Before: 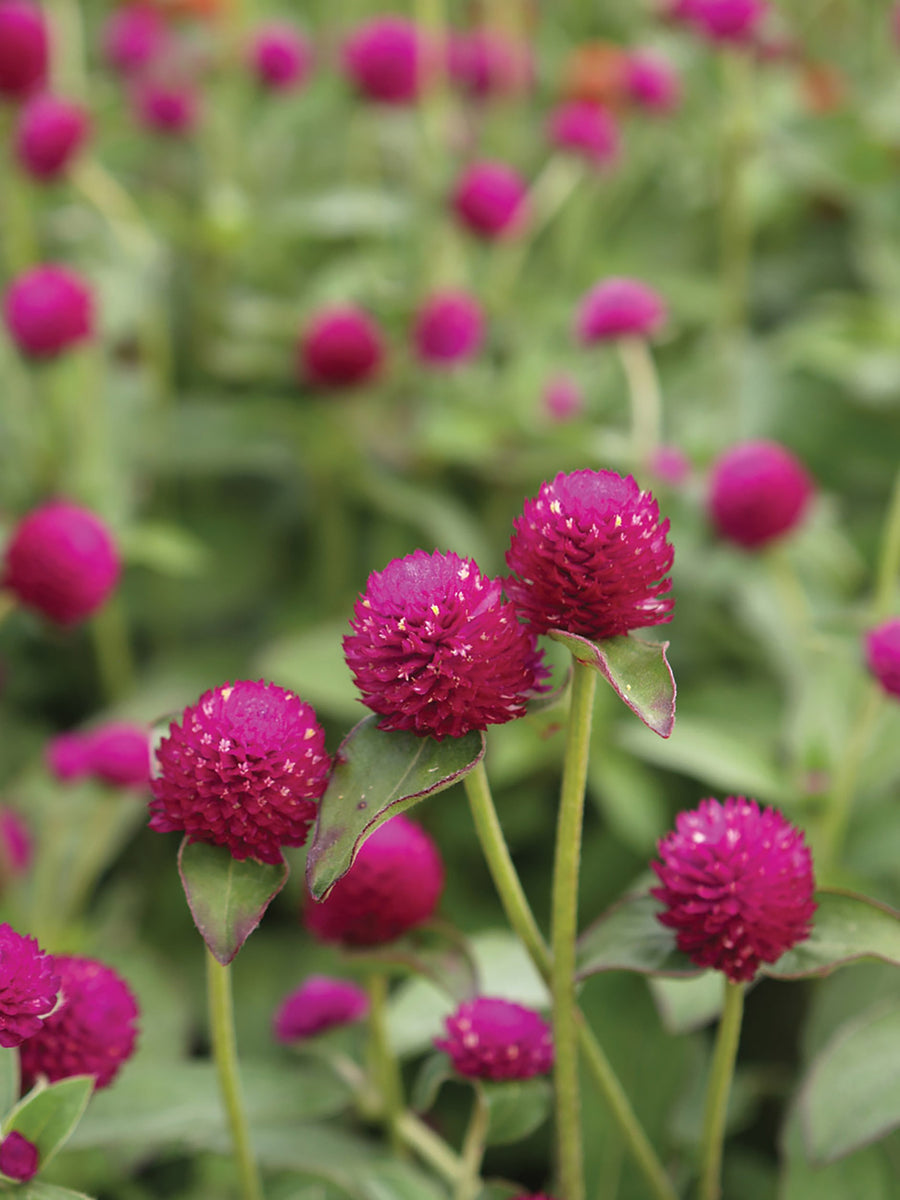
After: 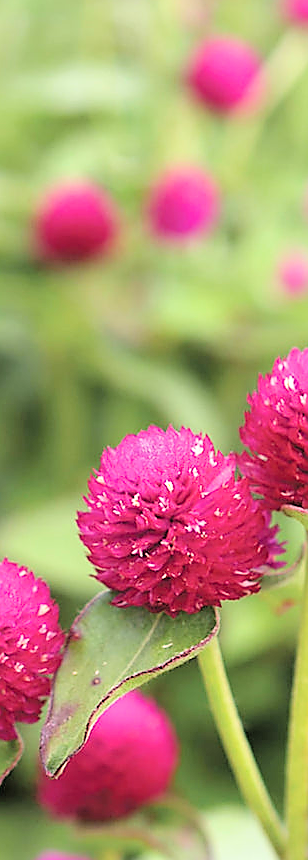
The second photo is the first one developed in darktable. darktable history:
filmic rgb: black relative exposure -4.85 EV, white relative exposure 4.06 EV, hardness 2.78, color science v6 (2022)
sharpen: radius 1.408, amount 1.24, threshold 0.732
crop and rotate: left 29.64%, top 10.381%, right 36.097%, bottom 17.921%
exposure: black level correction 0, exposure 1.449 EV, compensate highlight preservation false
